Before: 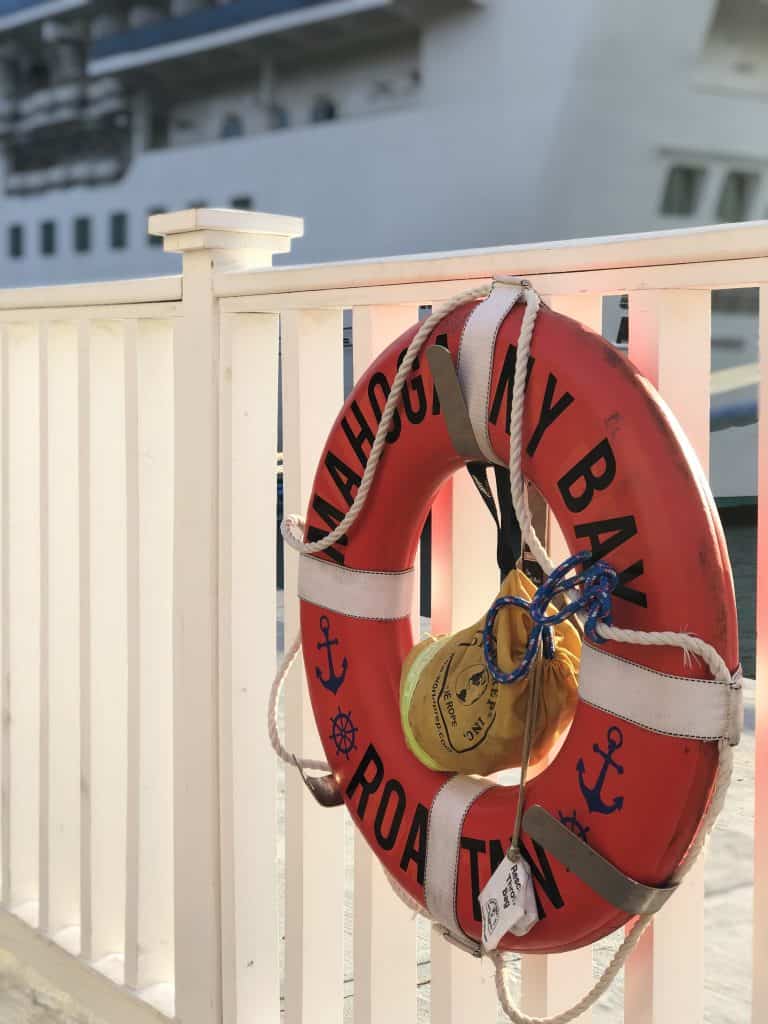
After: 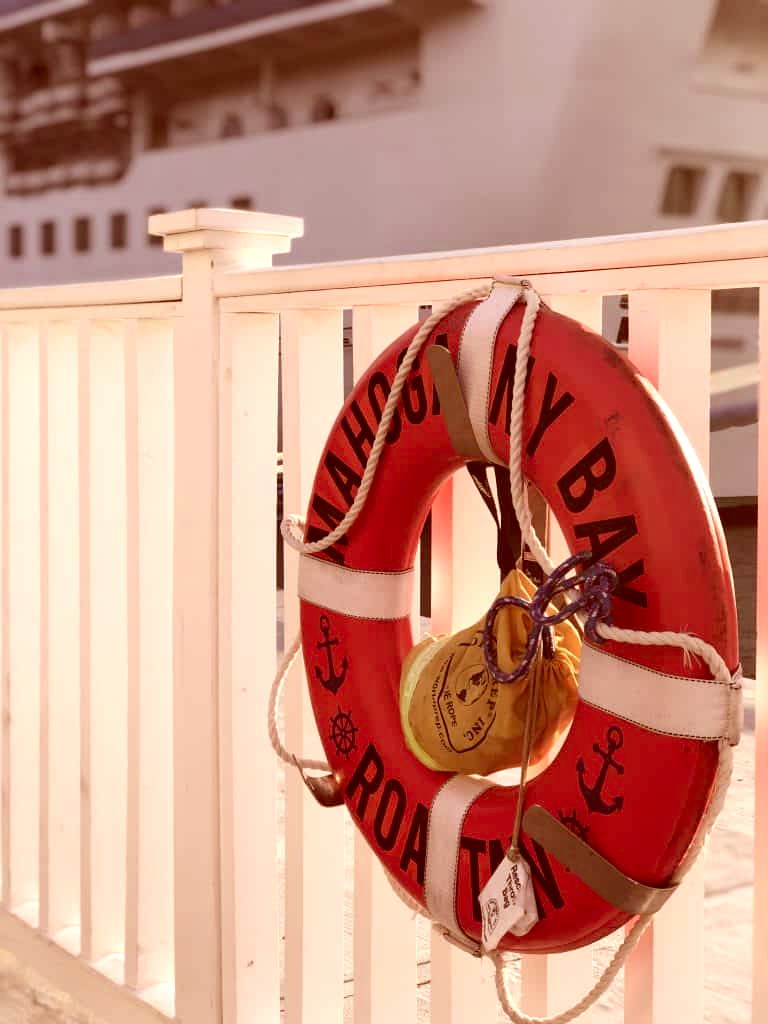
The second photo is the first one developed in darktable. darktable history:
color correction: highlights a* 9.03, highlights b* 8.71, shadows a* 40, shadows b* 40, saturation 0.8
levels: levels [0, 0.476, 0.951]
